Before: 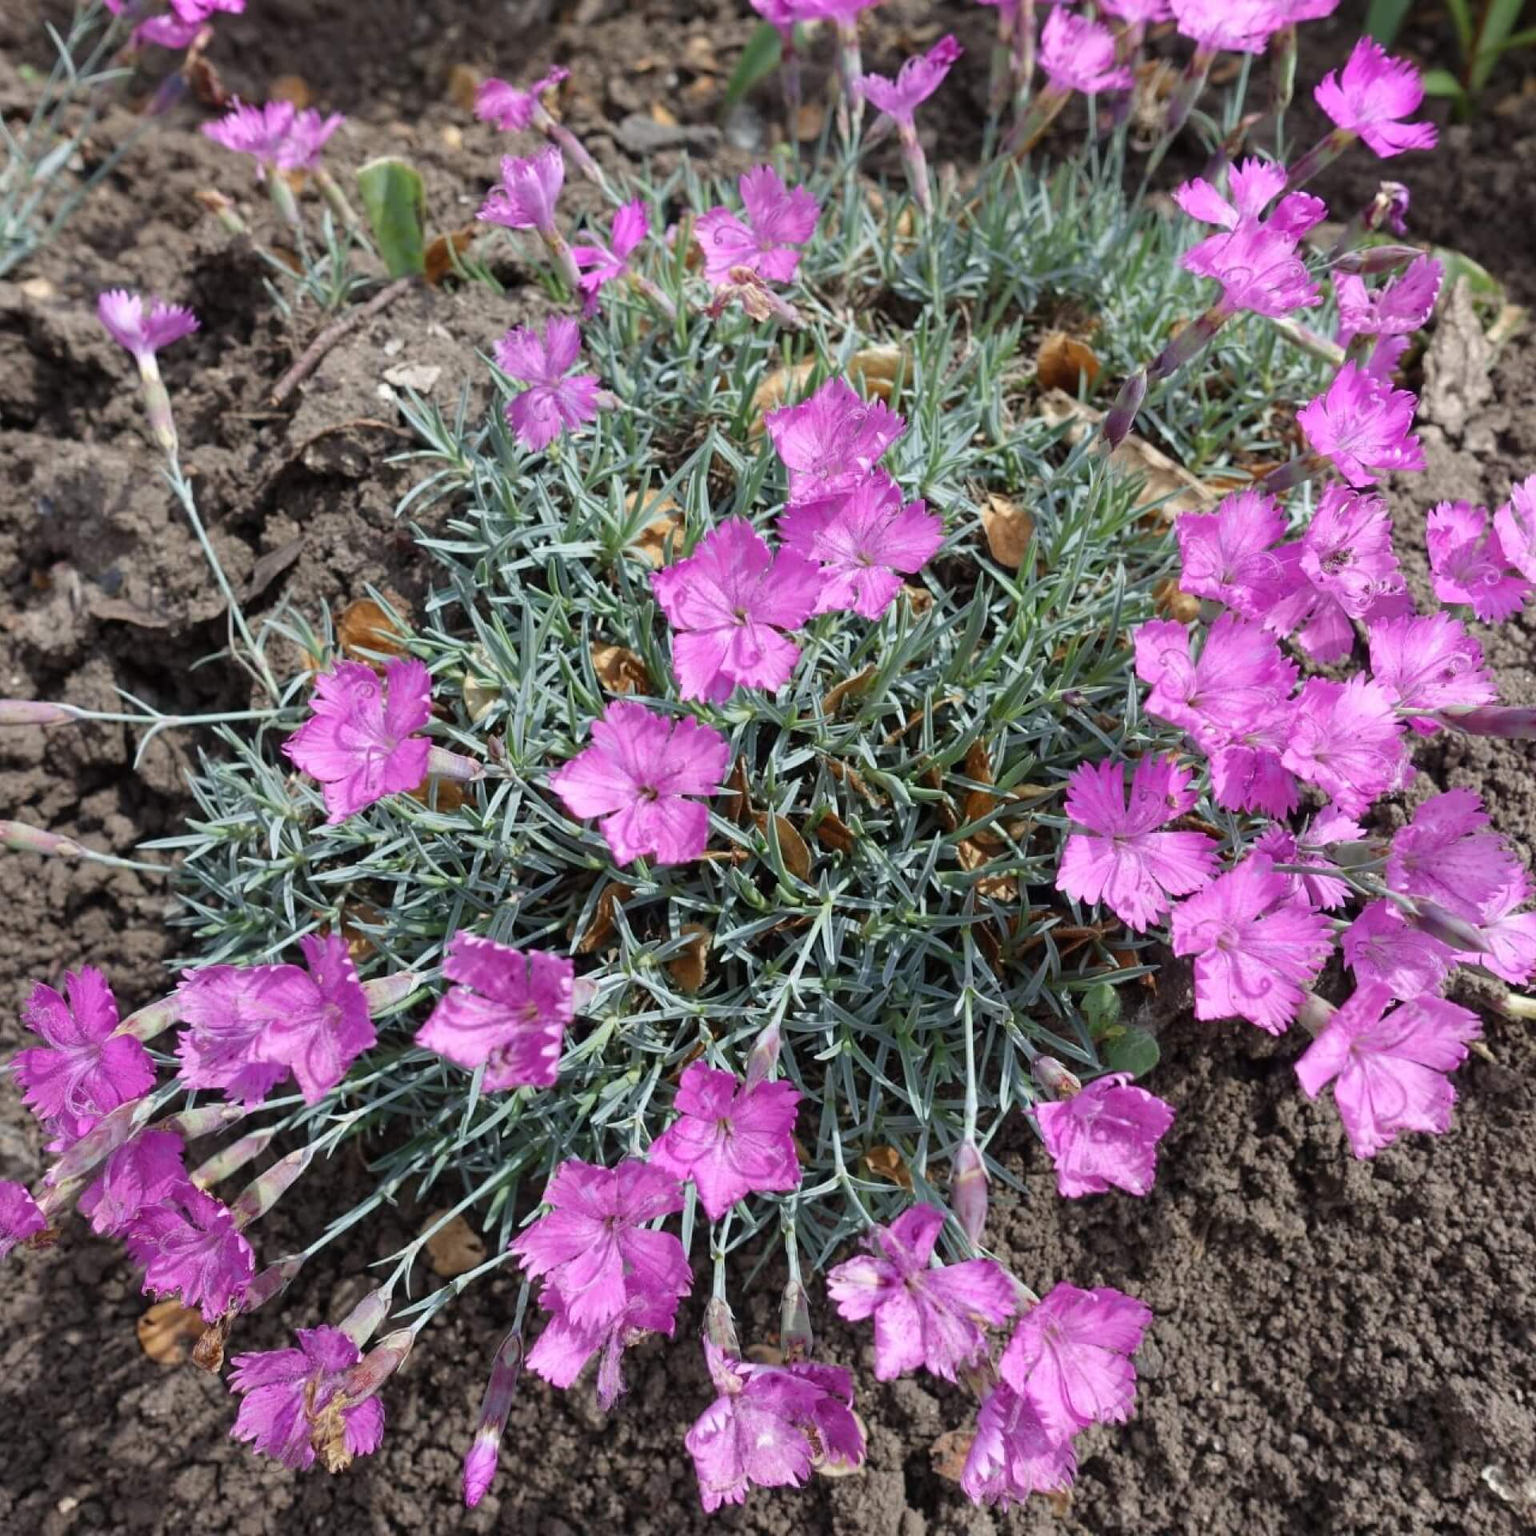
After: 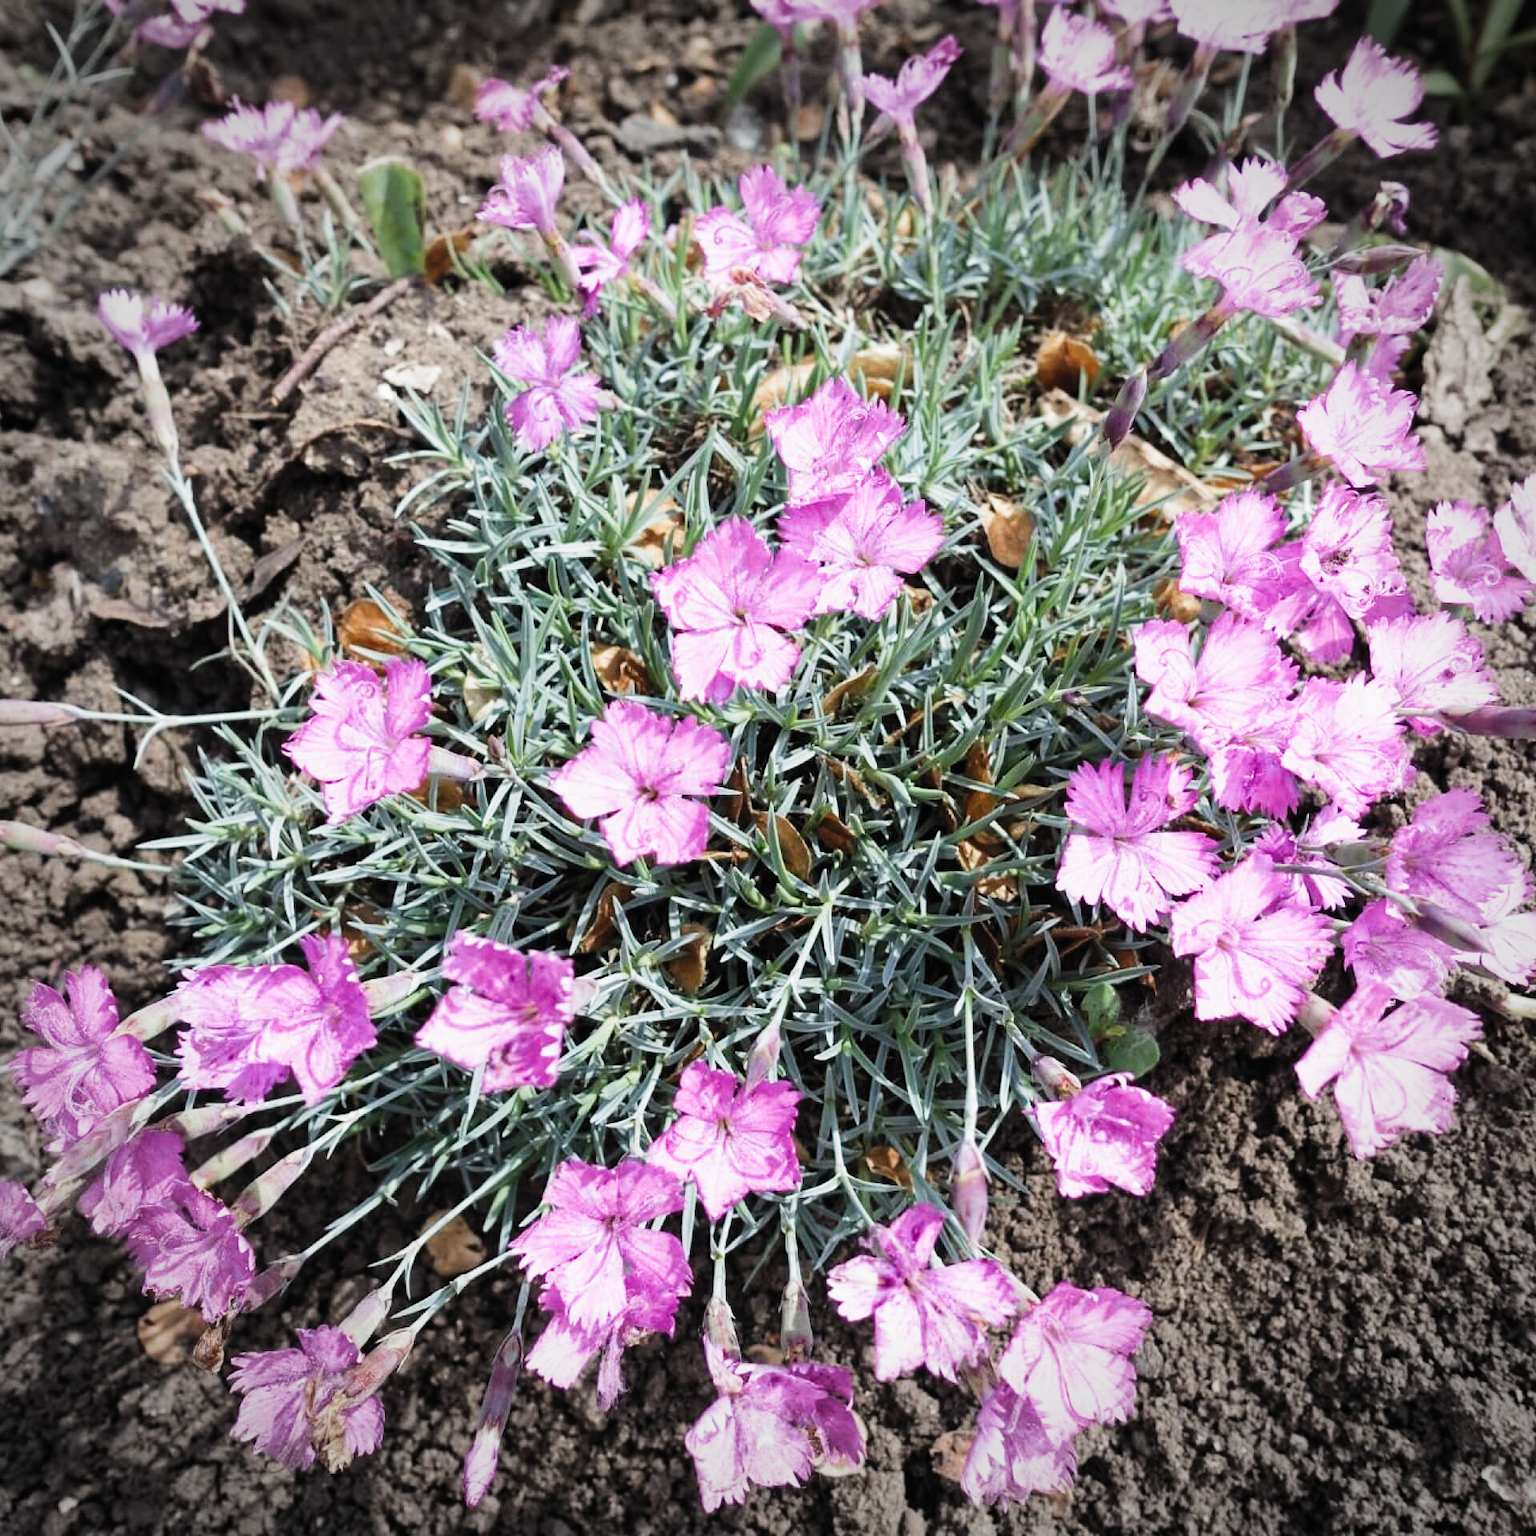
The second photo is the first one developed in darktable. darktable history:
vignetting: width/height ratio 1.097
filmic rgb: black relative exposure -8.03 EV, white relative exposure 2.47 EV, hardness 6.41, color science v5 (2021), contrast in shadows safe, contrast in highlights safe
contrast brightness saturation: contrast 0.196, brightness 0.168, saturation 0.226
